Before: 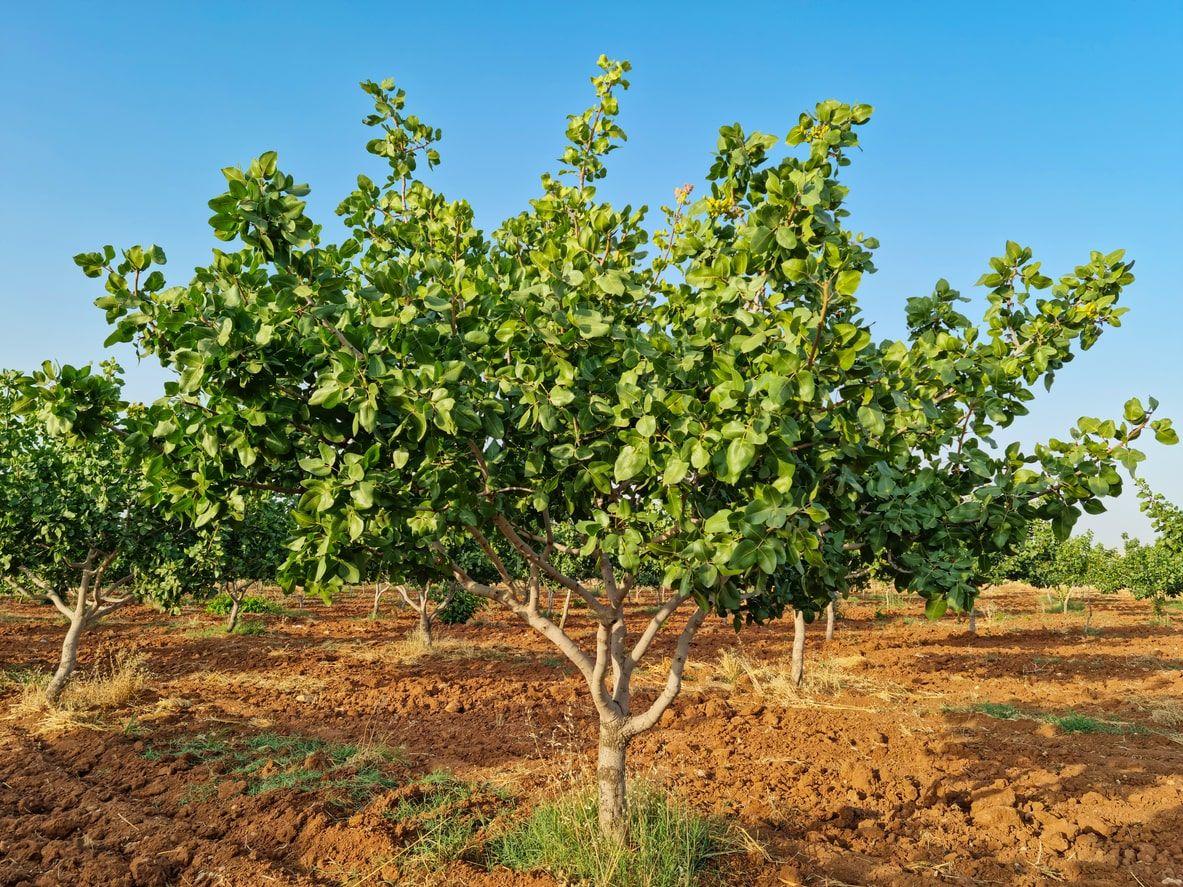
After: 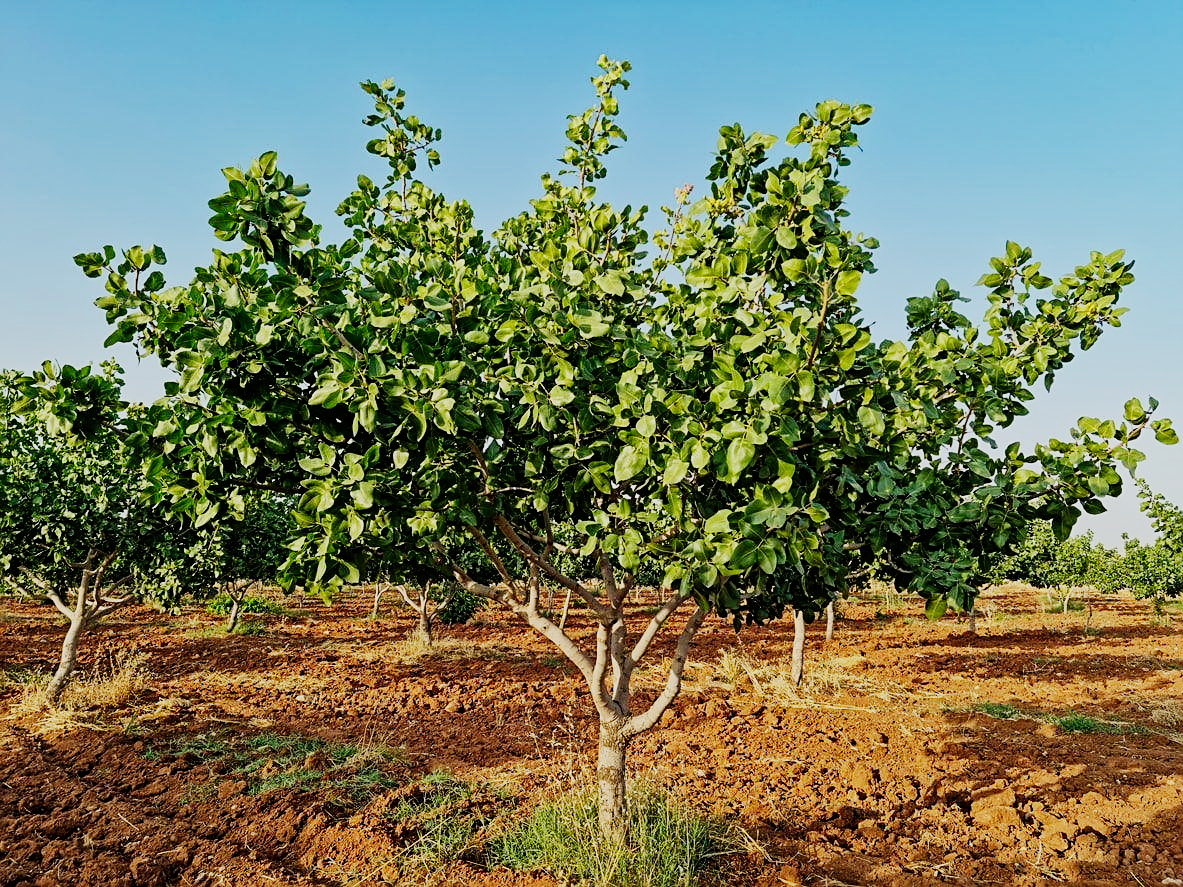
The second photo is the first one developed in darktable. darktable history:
sharpen: on, module defaults
sigmoid: contrast 1.7, skew -0.2, preserve hue 0%, red attenuation 0.1, red rotation 0.035, green attenuation 0.1, green rotation -0.017, blue attenuation 0.15, blue rotation -0.052, base primaries Rec2020
